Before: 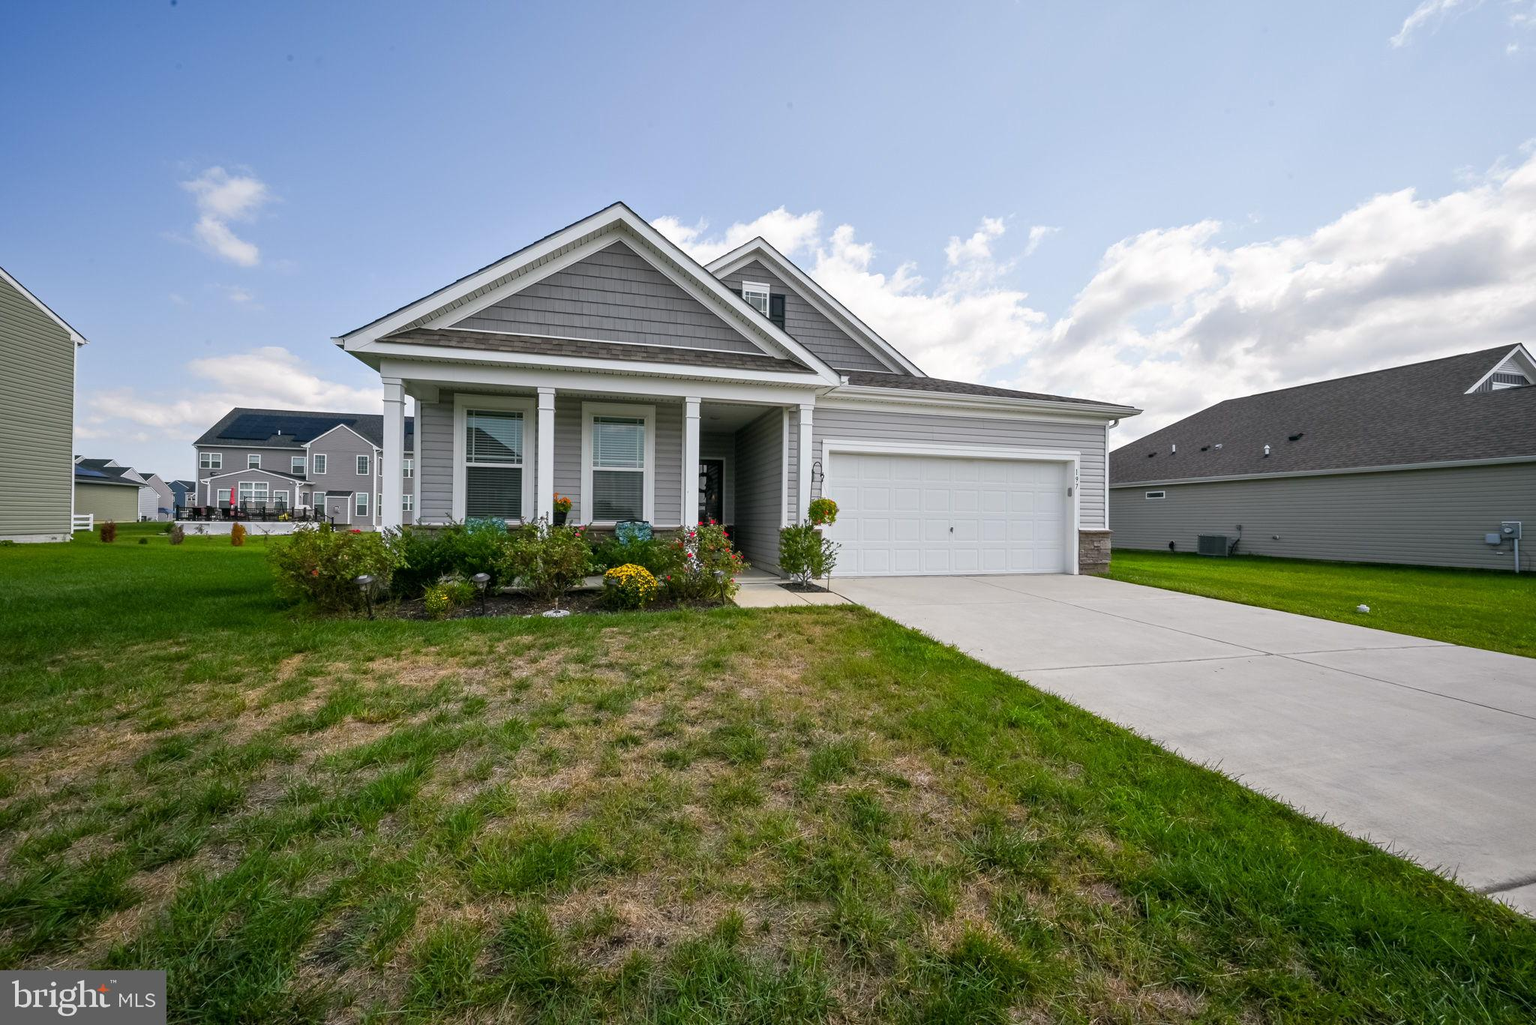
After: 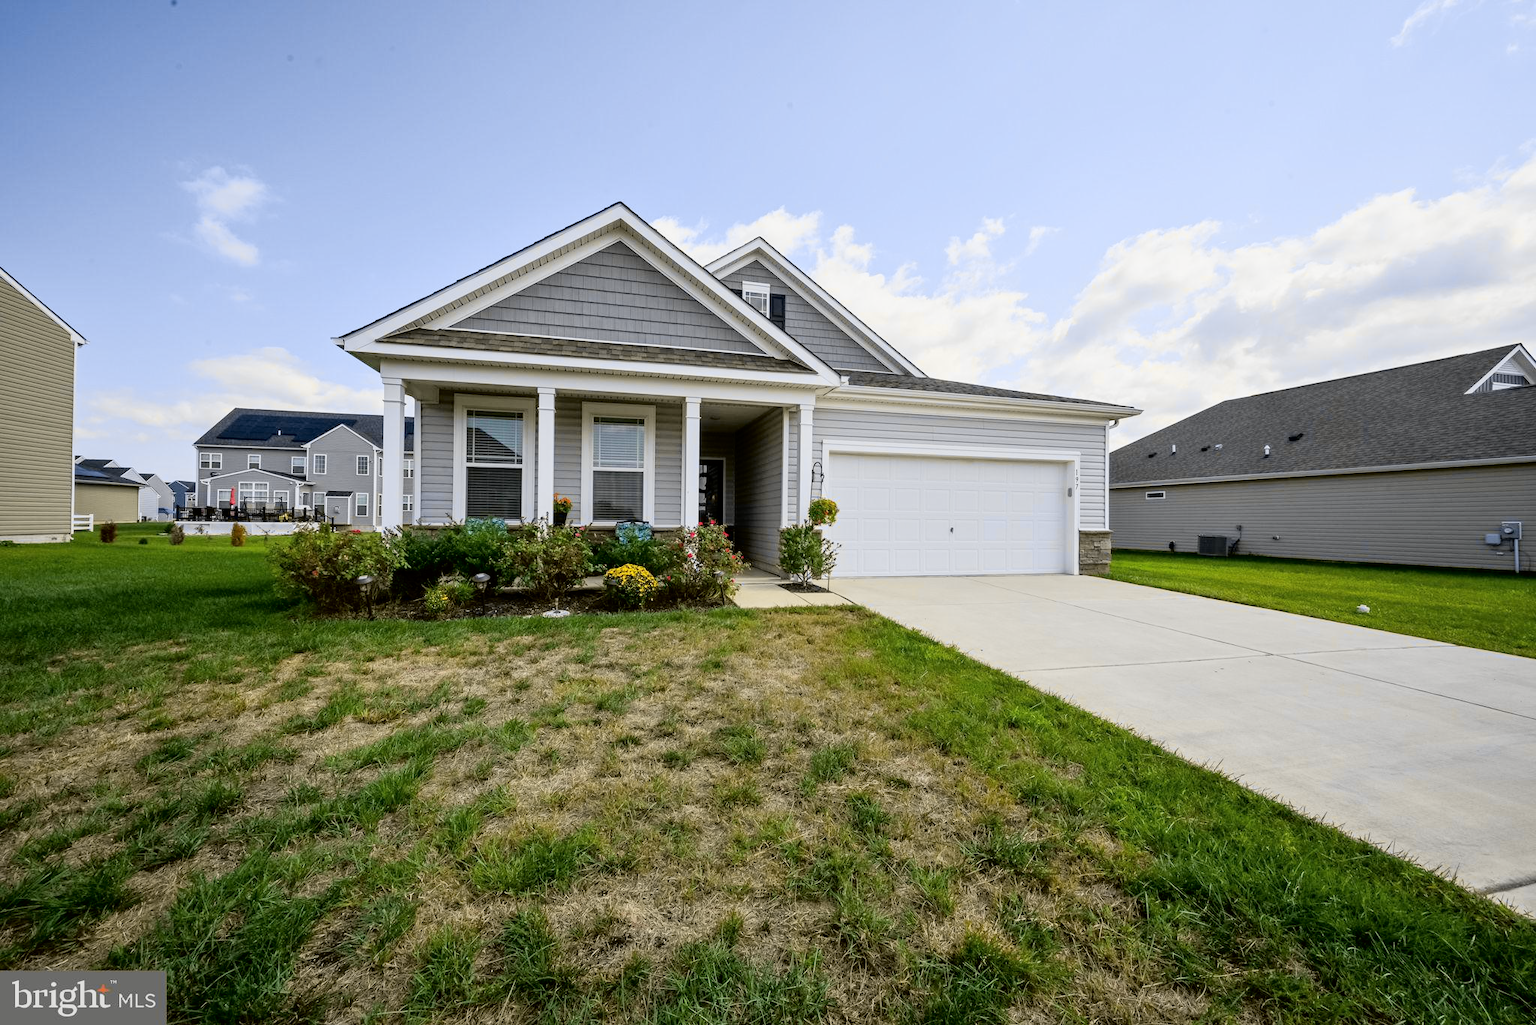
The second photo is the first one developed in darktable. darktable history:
tone curve: curves: ch0 [(0.017, 0) (0.122, 0.046) (0.295, 0.297) (0.449, 0.505) (0.559, 0.629) (0.729, 0.796) (0.879, 0.898) (1, 0.97)]; ch1 [(0, 0) (0.393, 0.4) (0.447, 0.447) (0.485, 0.497) (0.522, 0.503) (0.539, 0.52) (0.606, 0.6) (0.696, 0.679) (1, 1)]; ch2 [(0, 0) (0.369, 0.388) (0.449, 0.431) (0.499, 0.501) (0.516, 0.536) (0.604, 0.599) (0.741, 0.763) (1, 1)], color space Lab, independent channels, preserve colors none
